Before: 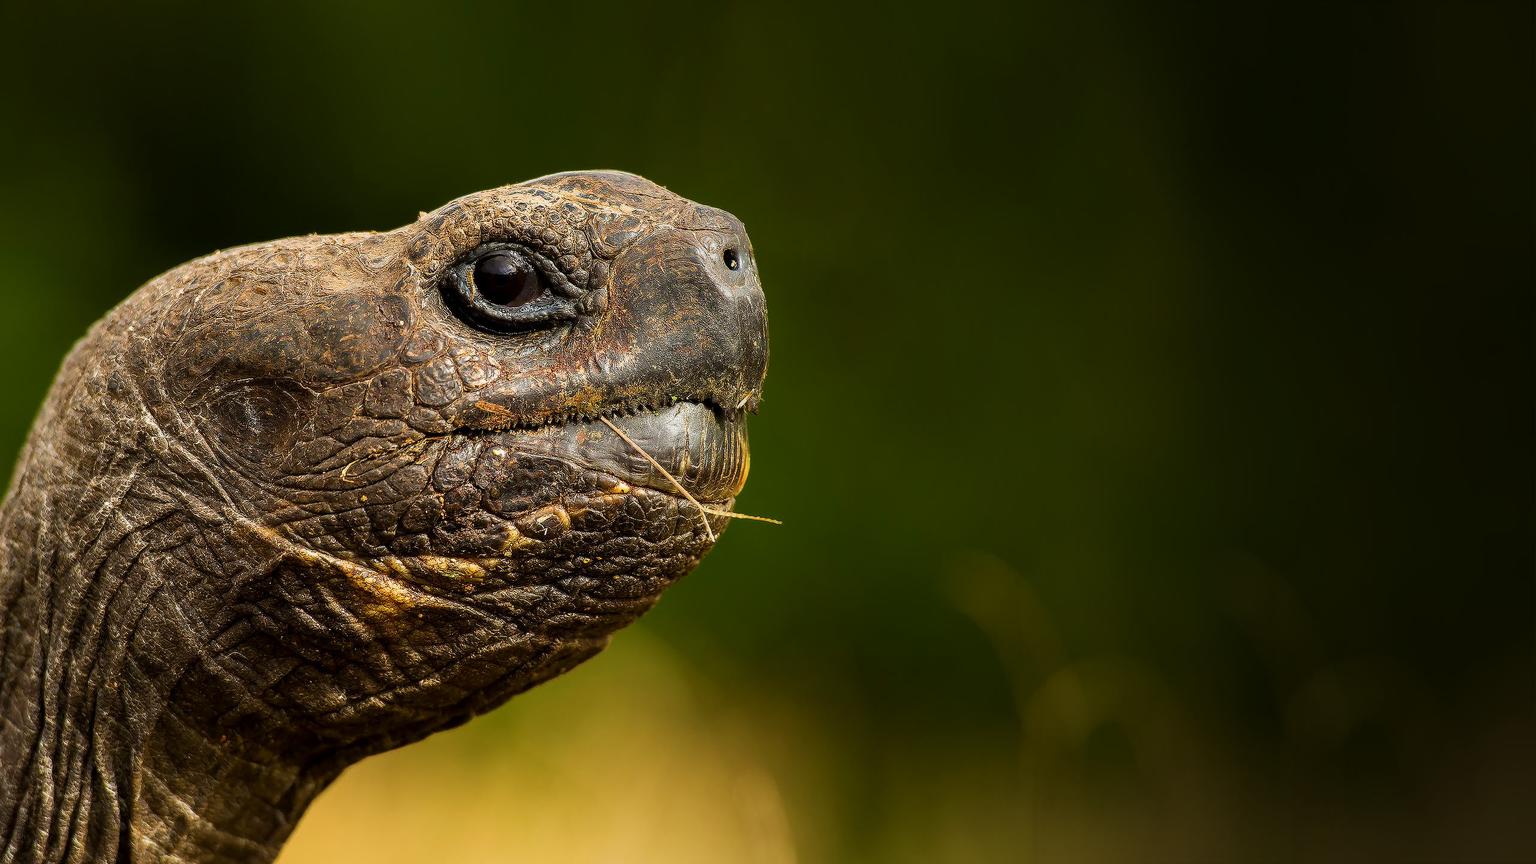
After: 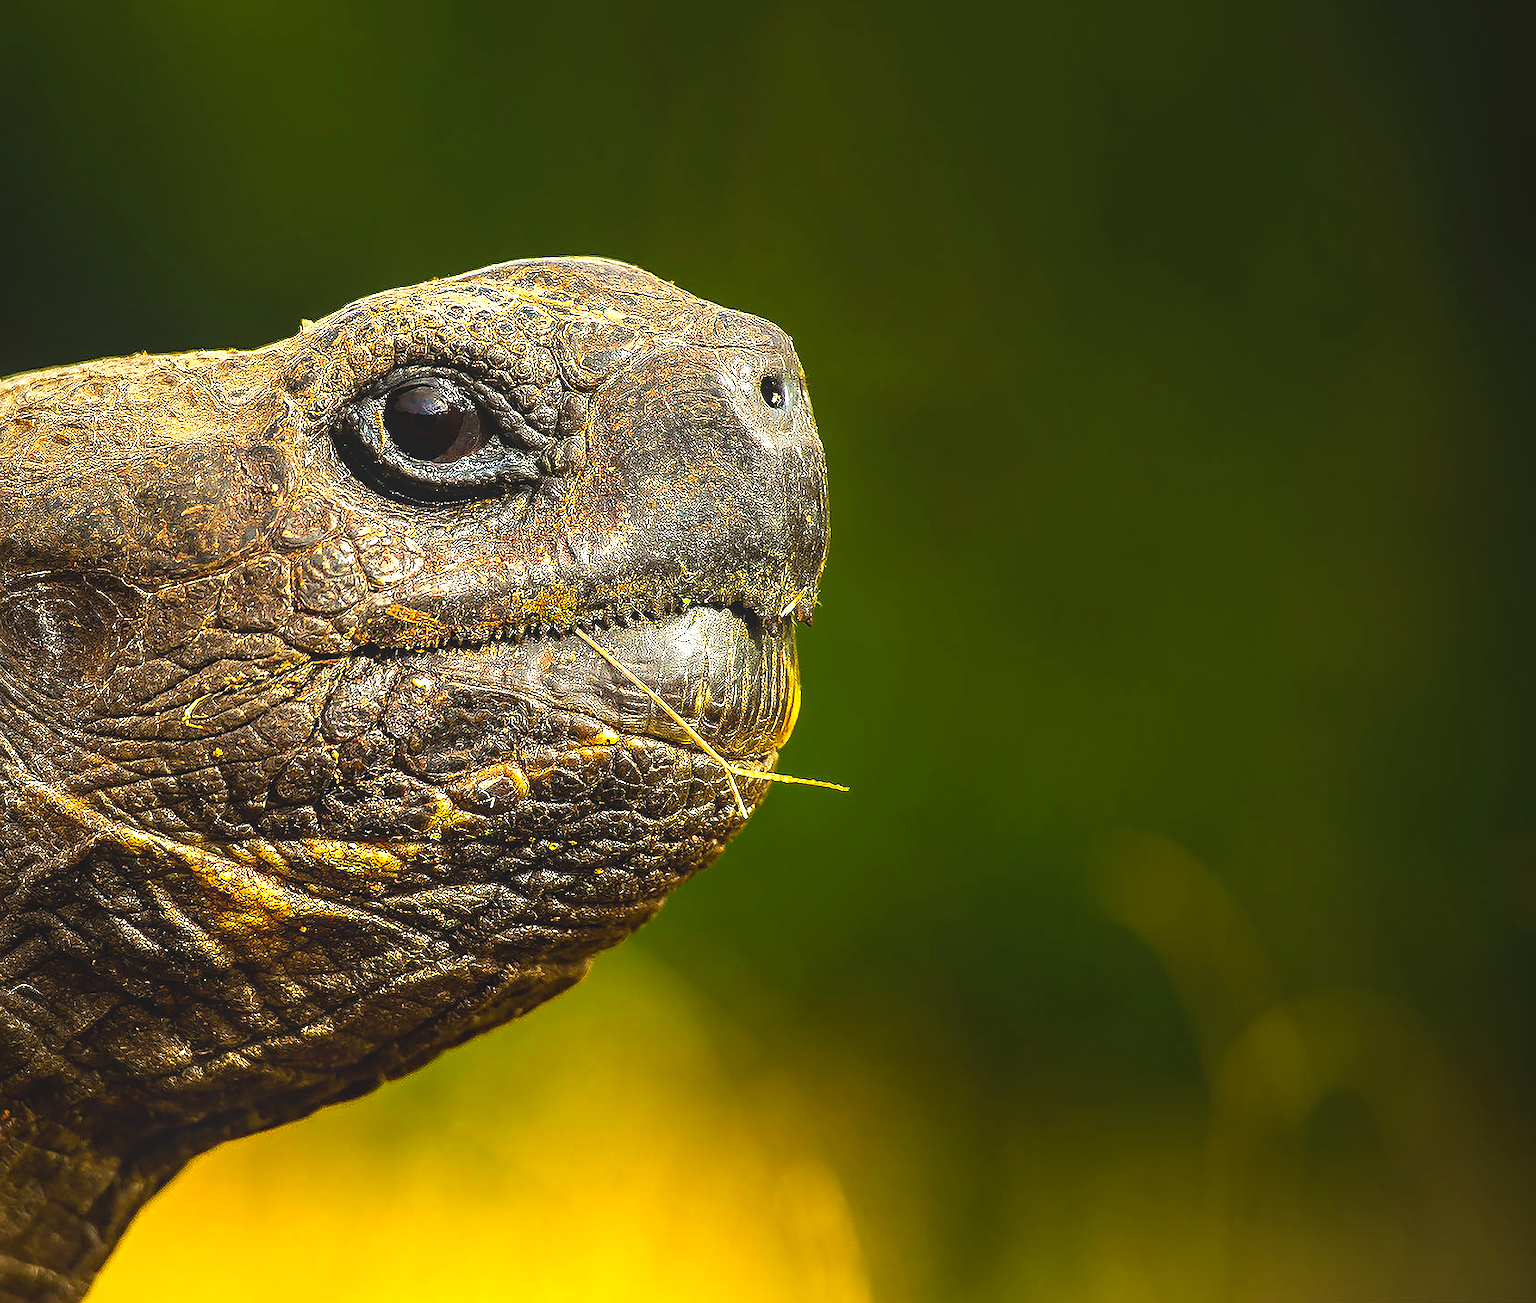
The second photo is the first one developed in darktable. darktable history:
color balance rgb: perceptual saturation grading › global saturation 0.464%, perceptual brilliance grading › global brilliance 14.275%, perceptual brilliance grading › shadows -35.693%, global vibrance 20%
color correction: highlights a* -2.51, highlights b* 2.29
crop and rotate: left 14.317%, right 19.397%
sharpen: on, module defaults
local contrast: on, module defaults
contrast brightness saturation: contrast -0.177, saturation 0.187
exposure: black level correction 0, exposure 0.694 EV, compensate highlight preservation false
